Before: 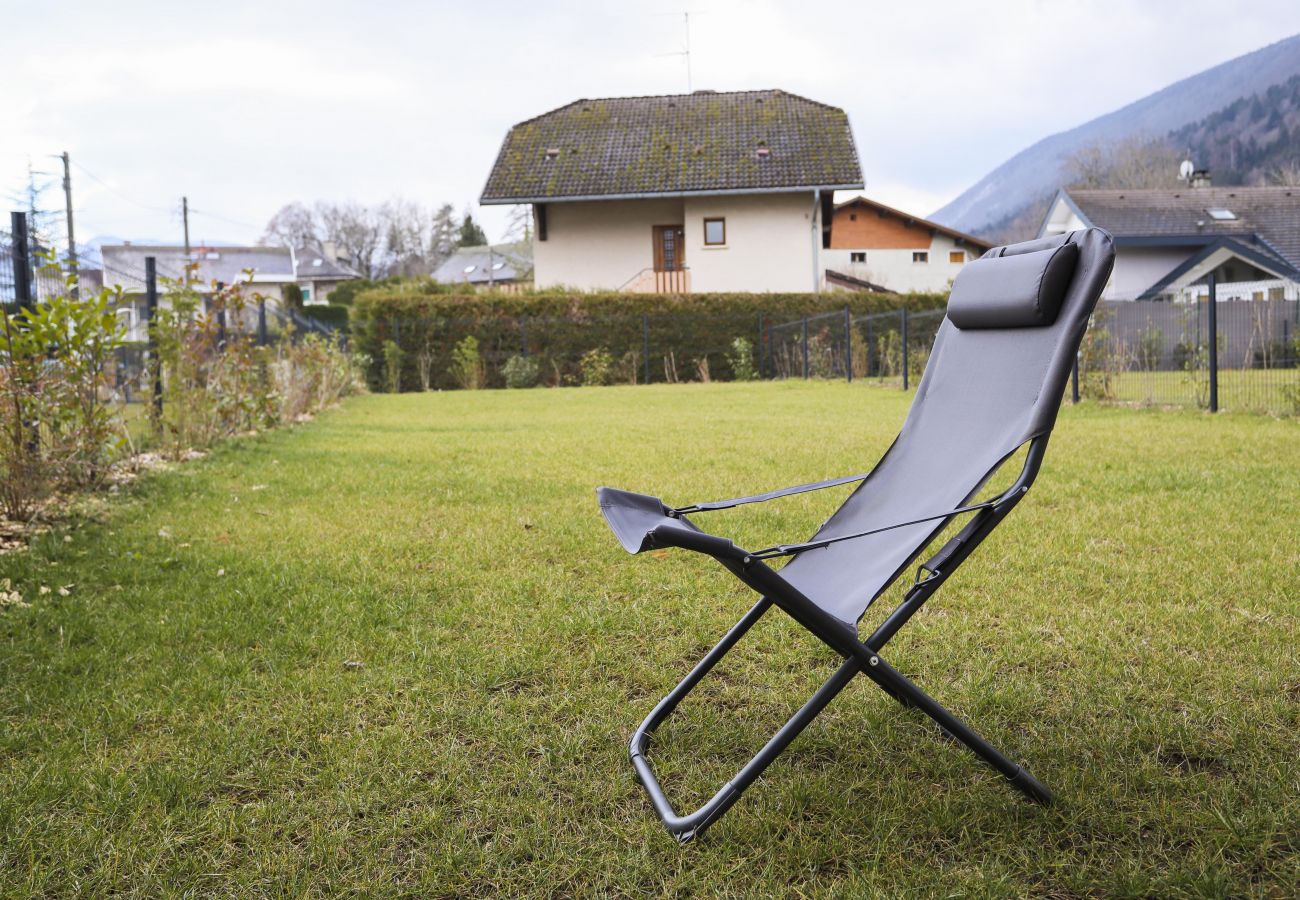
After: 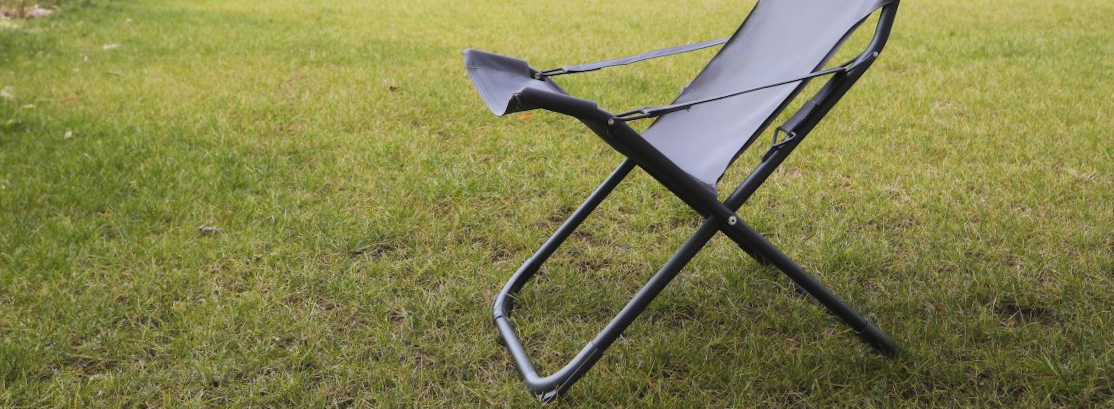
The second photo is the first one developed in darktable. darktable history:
crop and rotate: left 13.306%, top 48.129%, bottom 2.928%
rotate and perspective: rotation 0.679°, lens shift (horizontal) 0.136, crop left 0.009, crop right 0.991, crop top 0.078, crop bottom 0.95
contrast equalizer: octaves 7, y [[0.502, 0.505, 0.512, 0.529, 0.564, 0.588], [0.5 ×6], [0.502, 0.505, 0.512, 0.529, 0.564, 0.588], [0, 0.001, 0.001, 0.004, 0.008, 0.011], [0, 0.001, 0.001, 0.004, 0.008, 0.011]], mix -1
